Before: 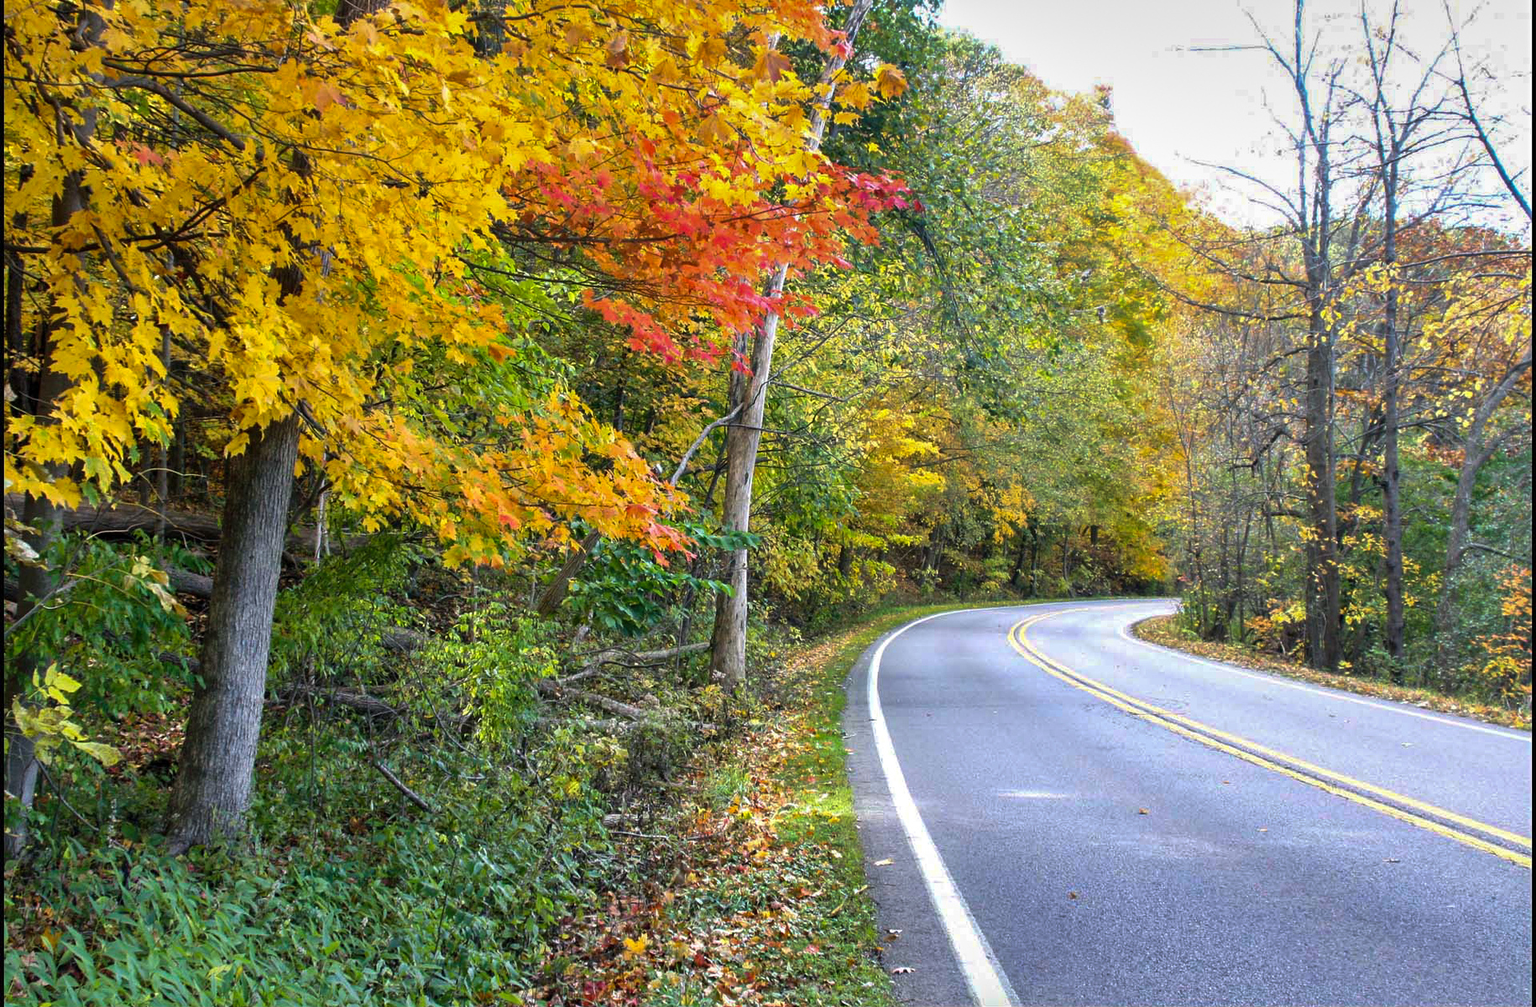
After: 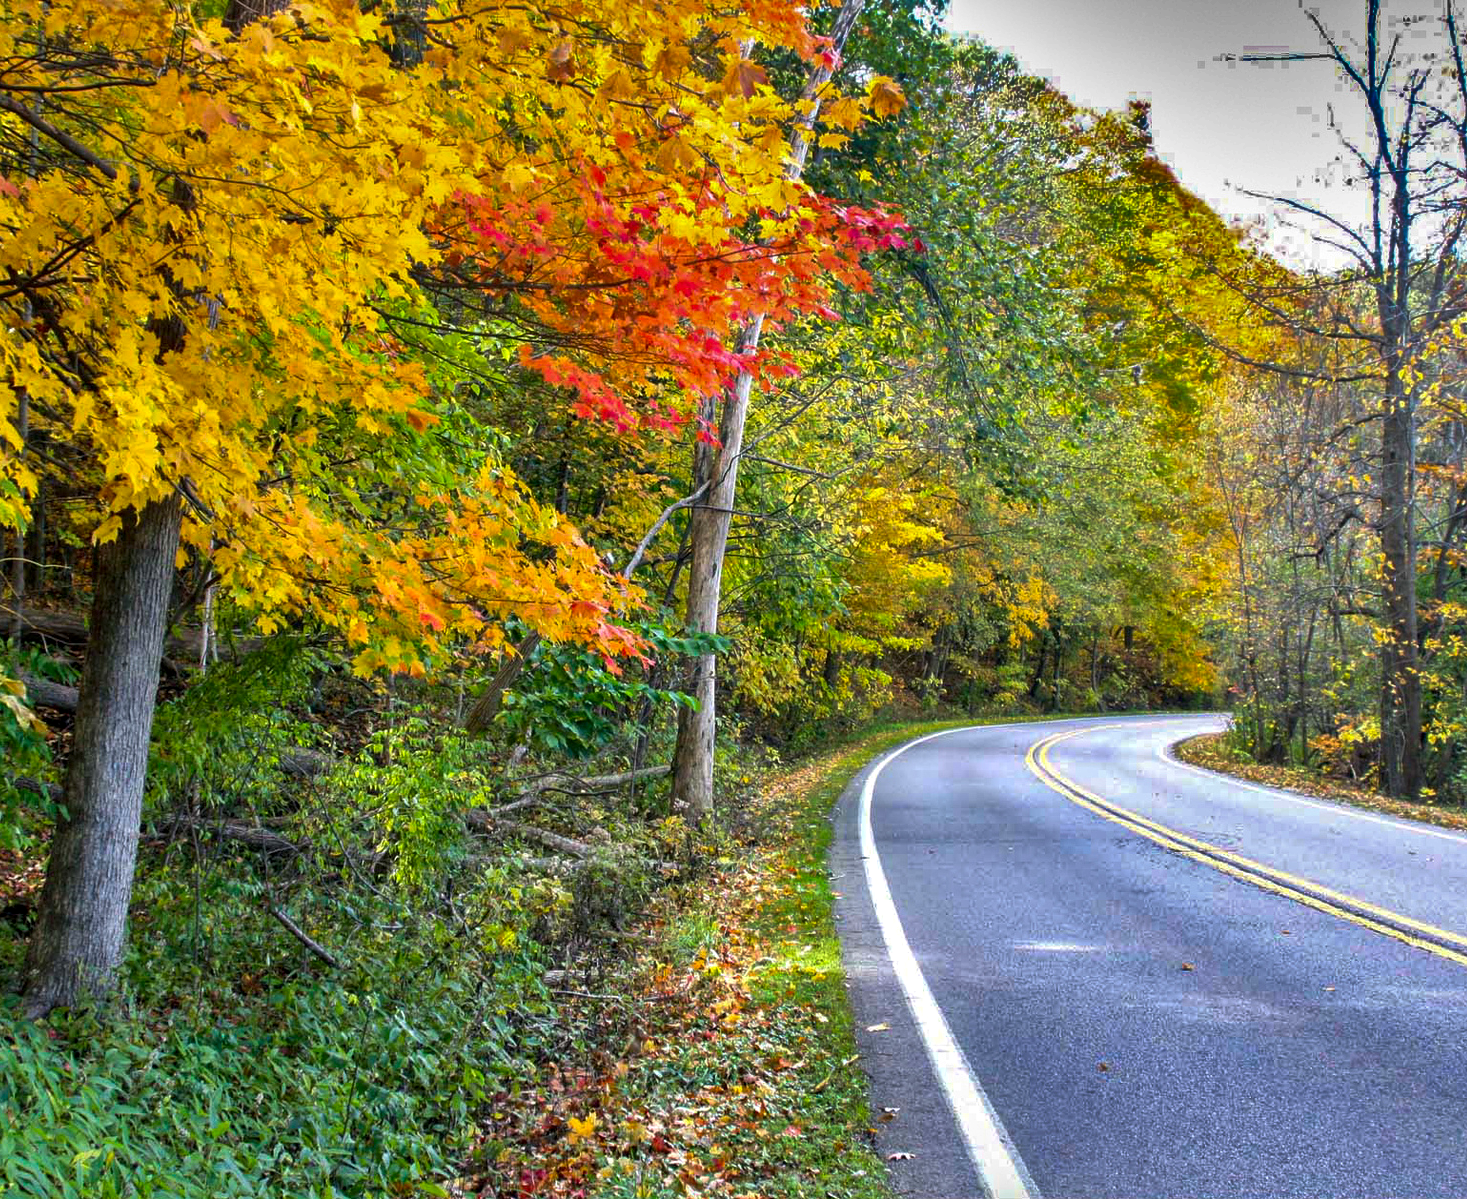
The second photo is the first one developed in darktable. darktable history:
local contrast: highlights 100%, shadows 100%, detail 120%, midtone range 0.2
contrast brightness saturation: contrast 0.04, saturation 0.16
shadows and highlights: shadows 20.91, highlights -82.73, soften with gaussian
exposure: black level correction 0.001, compensate highlight preservation false
crop and rotate: left 9.597%, right 10.195%
